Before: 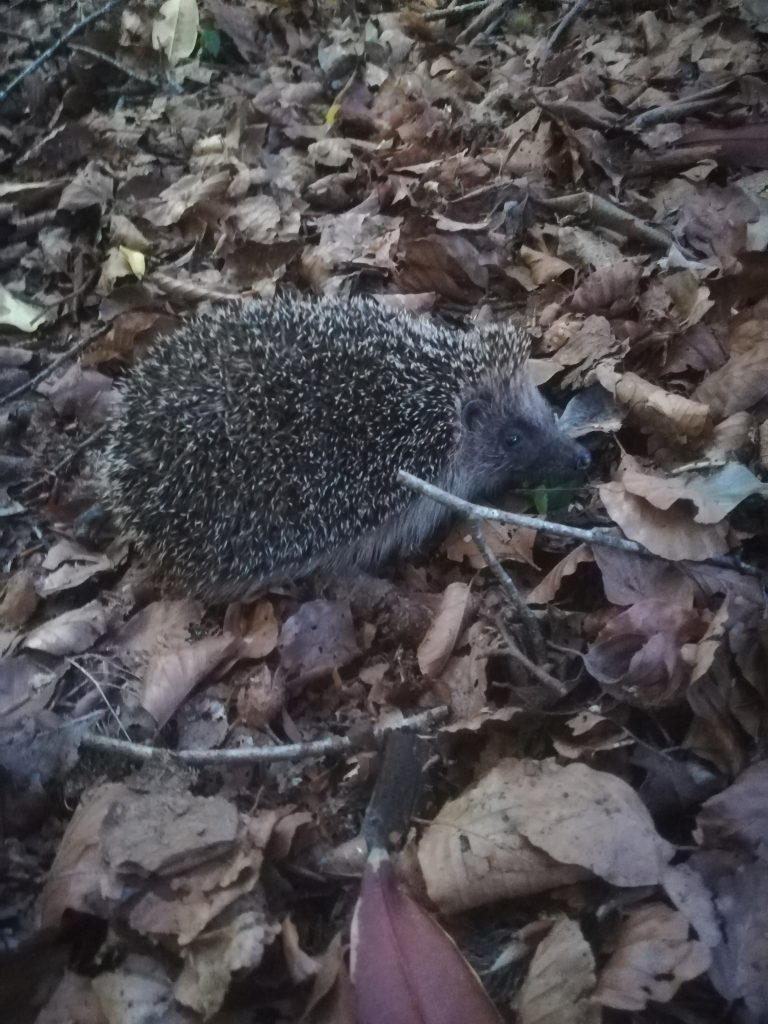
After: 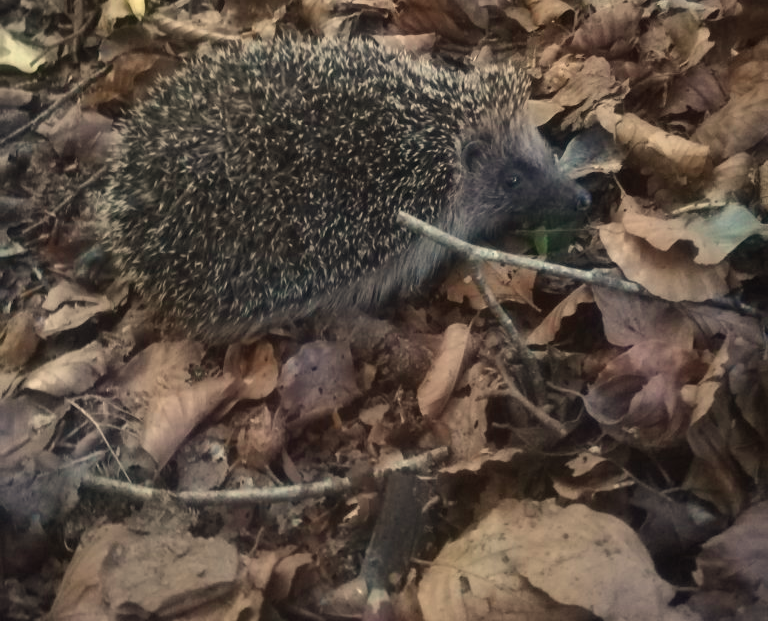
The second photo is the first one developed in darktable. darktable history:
crop and rotate: top 25.357%, bottom 13.942%
white balance: red 1.138, green 0.996, blue 0.812
tone equalizer: on, module defaults
